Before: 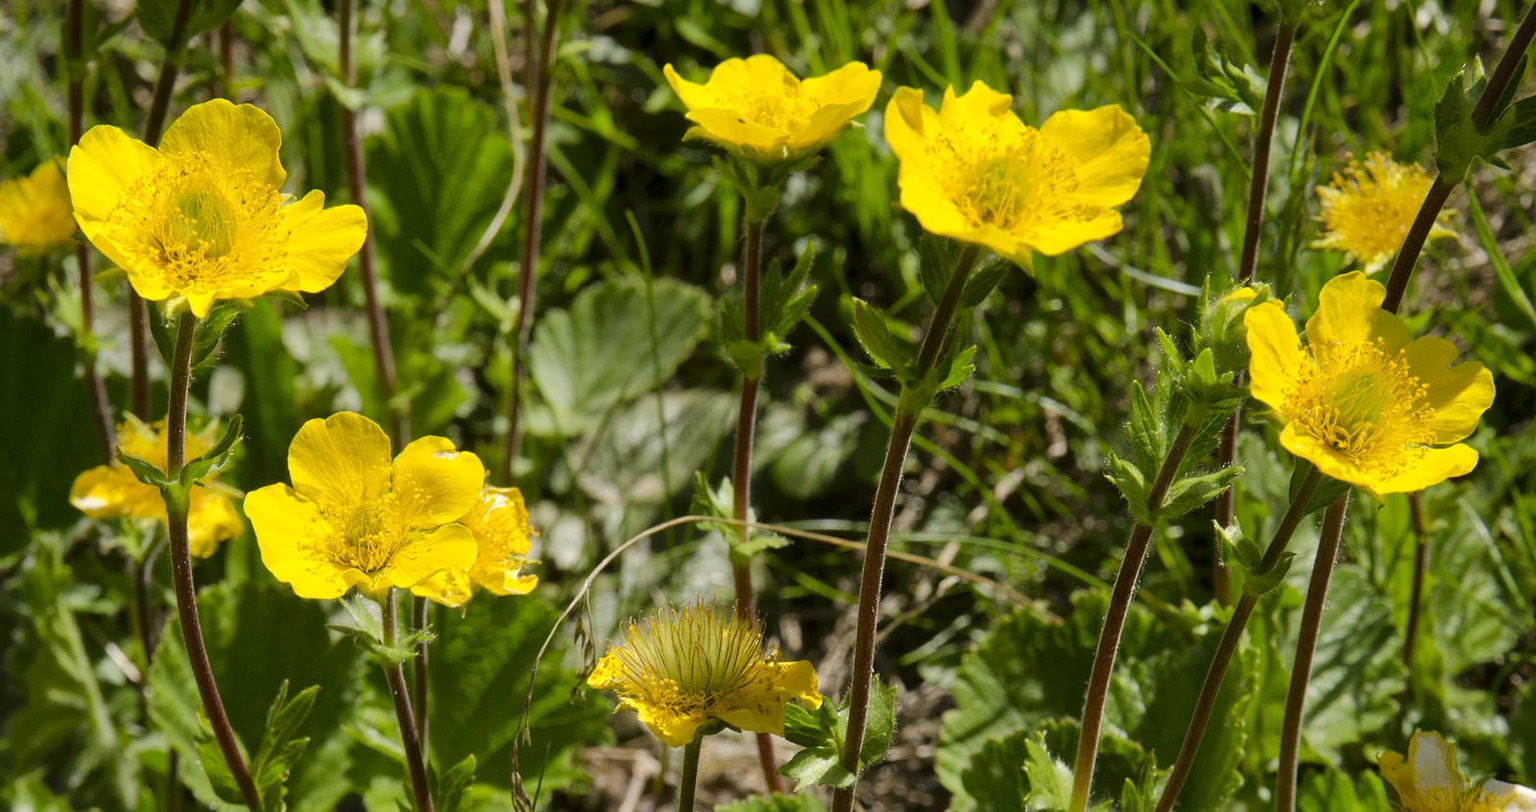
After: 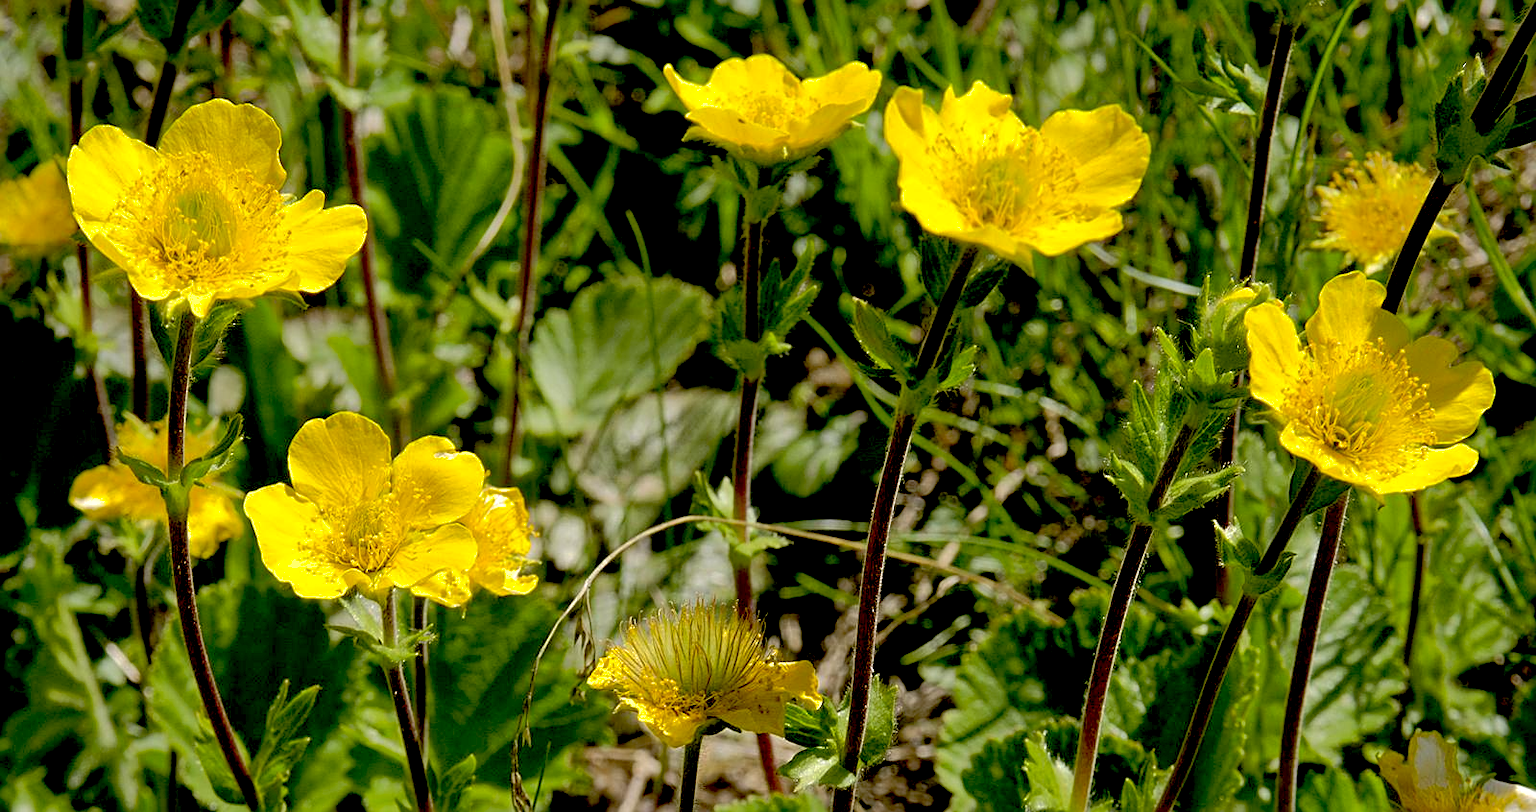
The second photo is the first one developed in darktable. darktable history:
sharpen: on, module defaults
shadows and highlights: on, module defaults
exposure: black level correction 0.027, exposure 0.184 EV, compensate highlight preservation false
